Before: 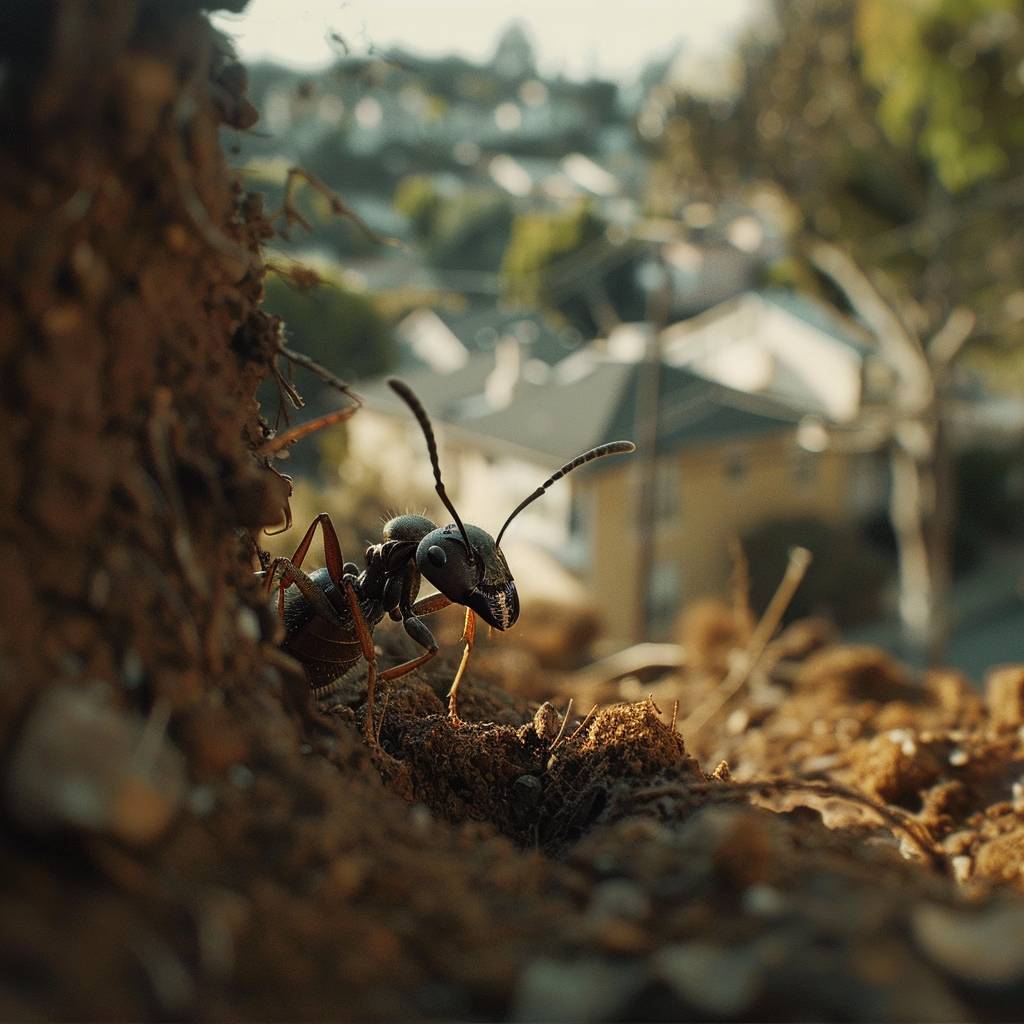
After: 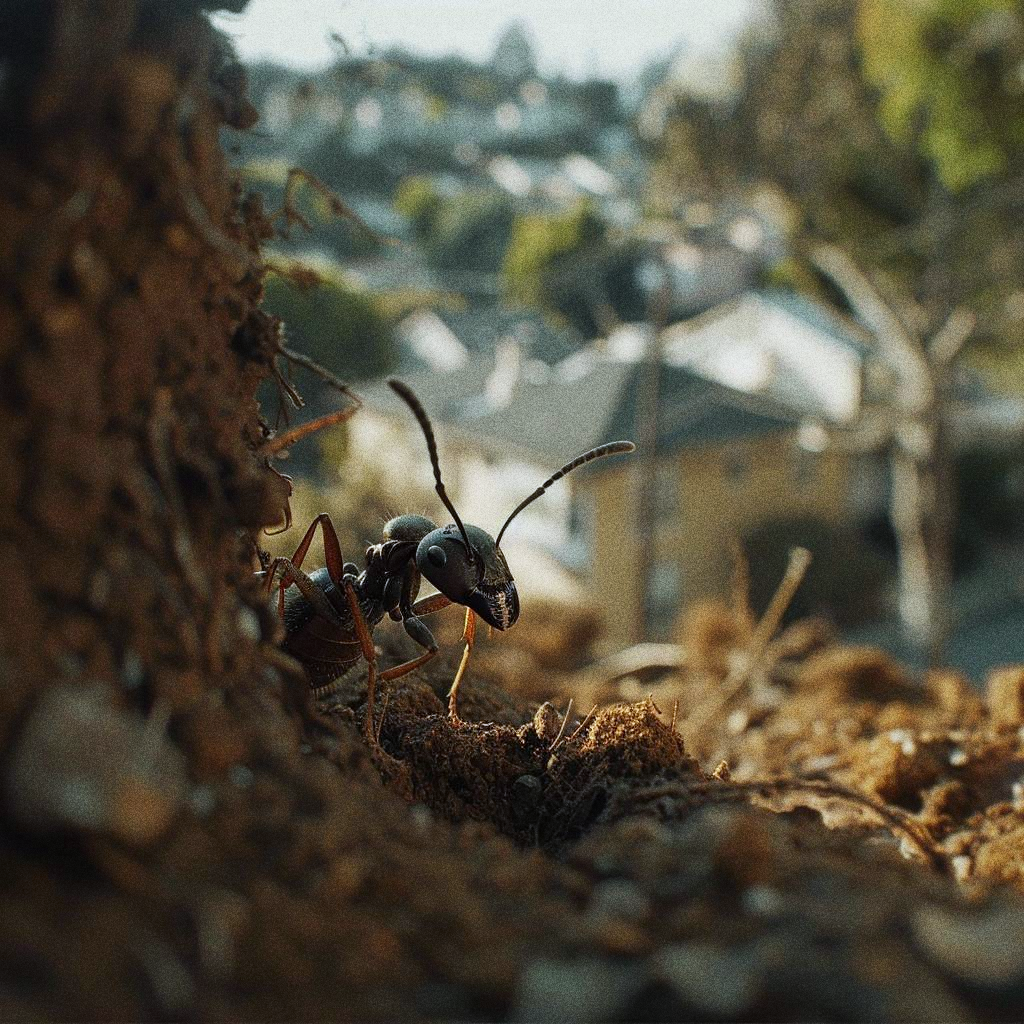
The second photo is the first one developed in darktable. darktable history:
grain: strength 49.07%
white balance: red 0.954, blue 1.079
